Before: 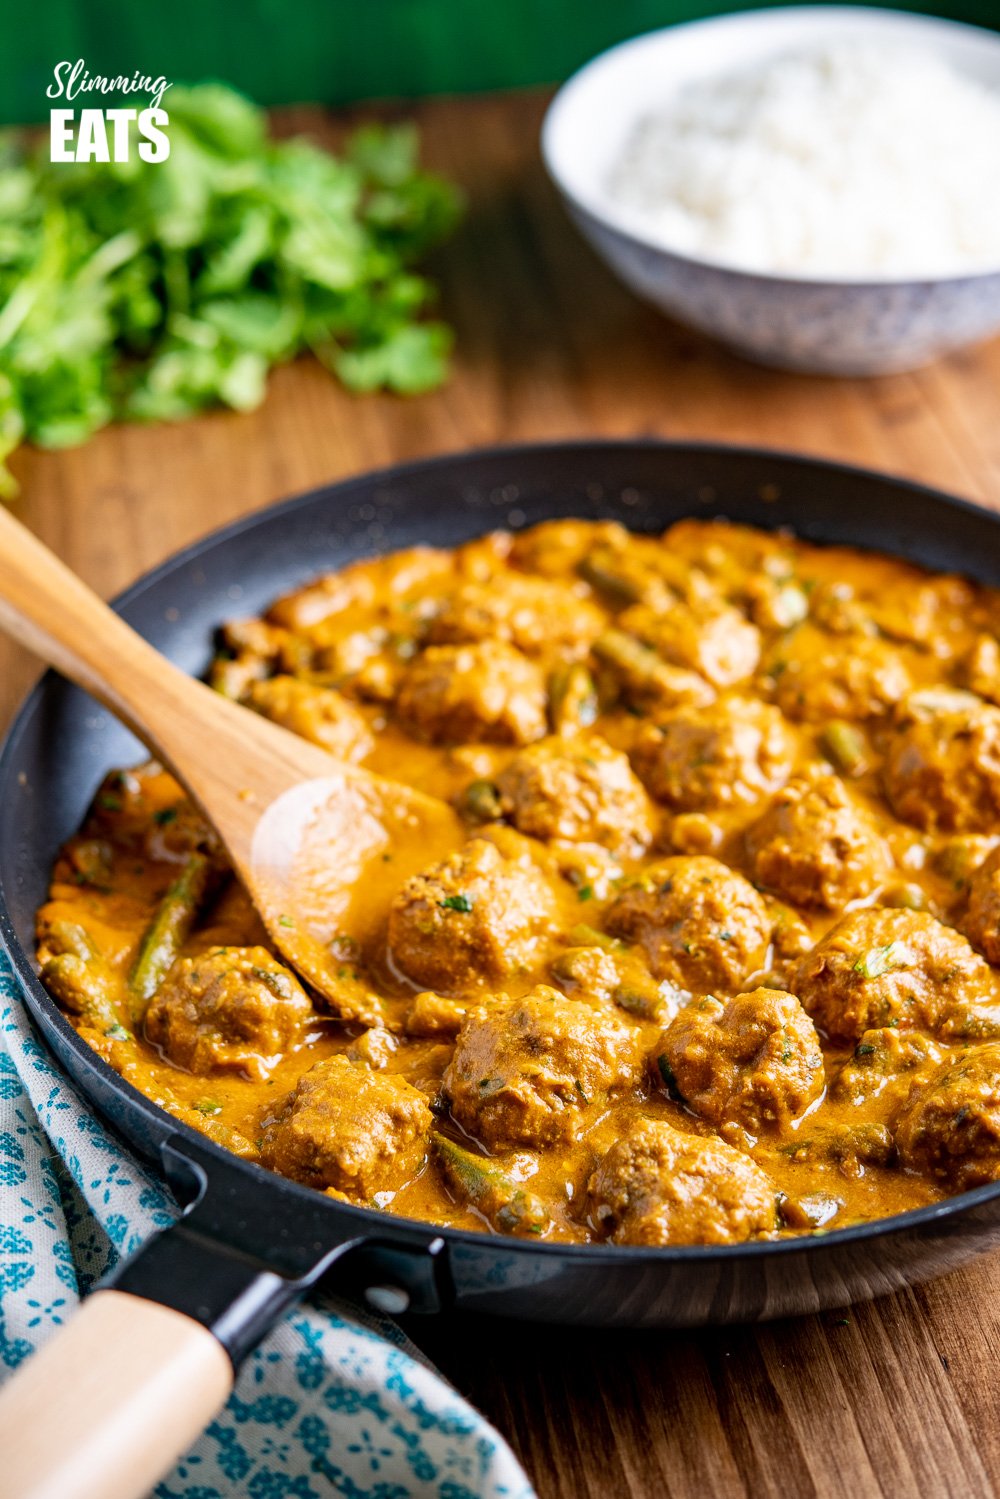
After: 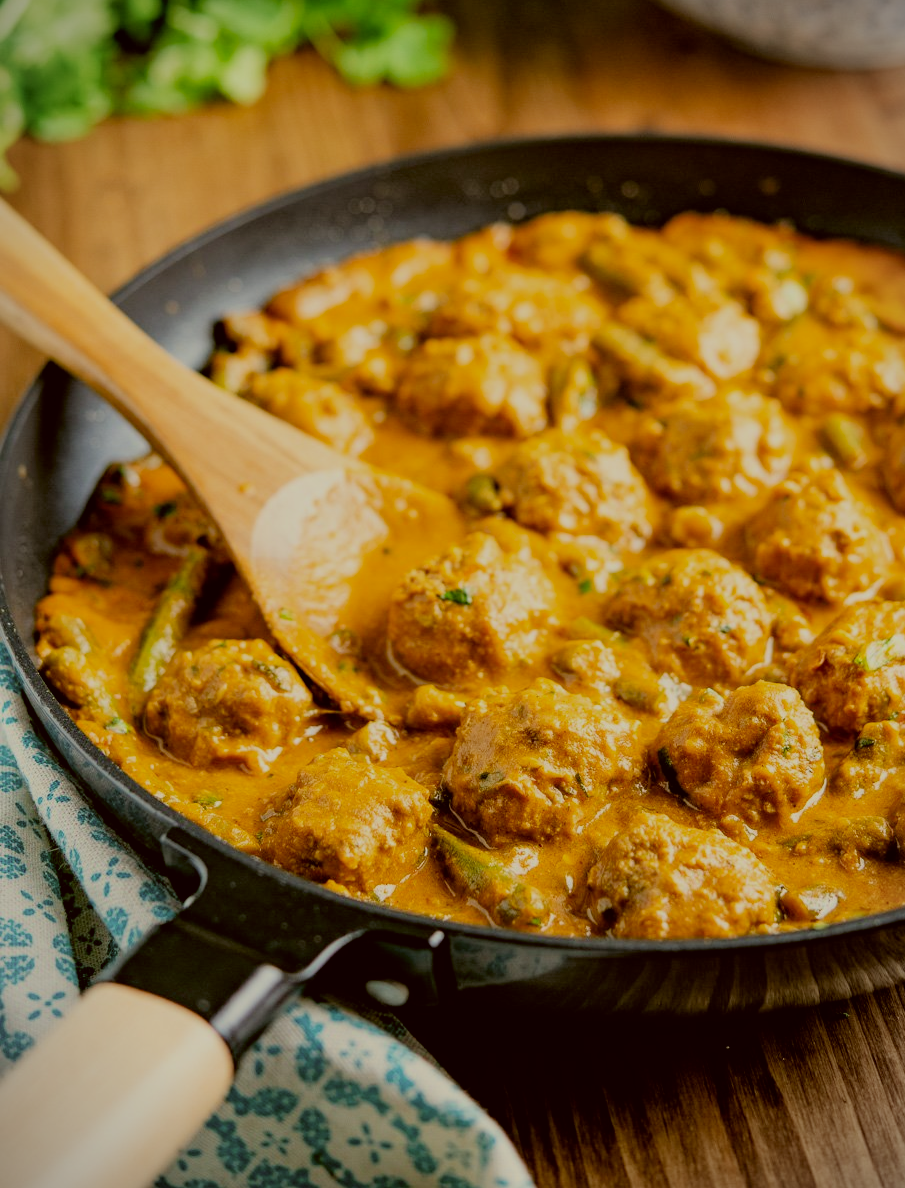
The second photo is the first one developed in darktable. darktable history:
color correction: highlights a* -1.66, highlights b* 10.04, shadows a* 0.937, shadows b* 19.01
vignetting: fall-off start 99.19%, fall-off radius 64.98%, automatic ratio true
filmic rgb: black relative exposure -6.61 EV, white relative exposure 4.74 EV, hardness 3.15, contrast 0.796
crop: top 20.513%, right 9.462%, bottom 0.228%
